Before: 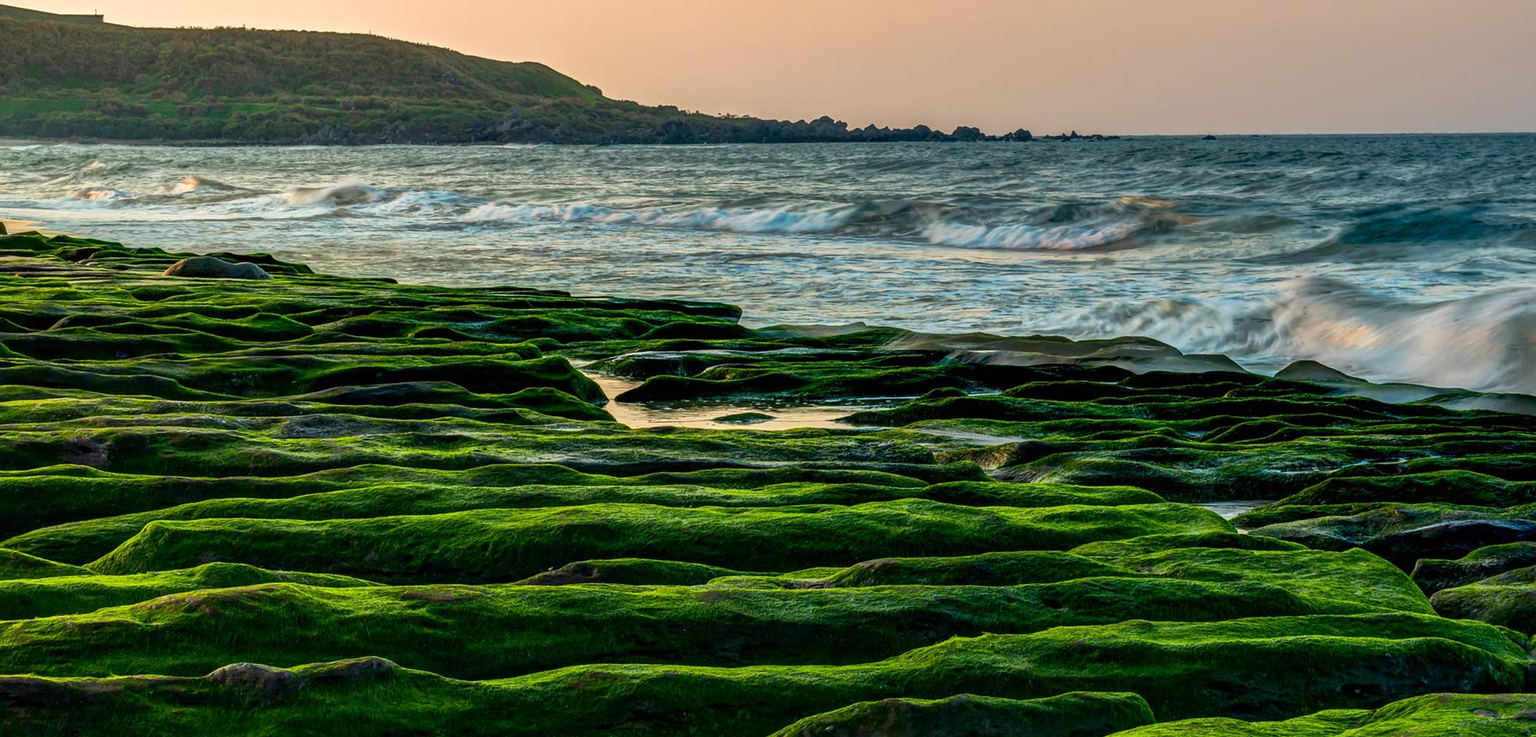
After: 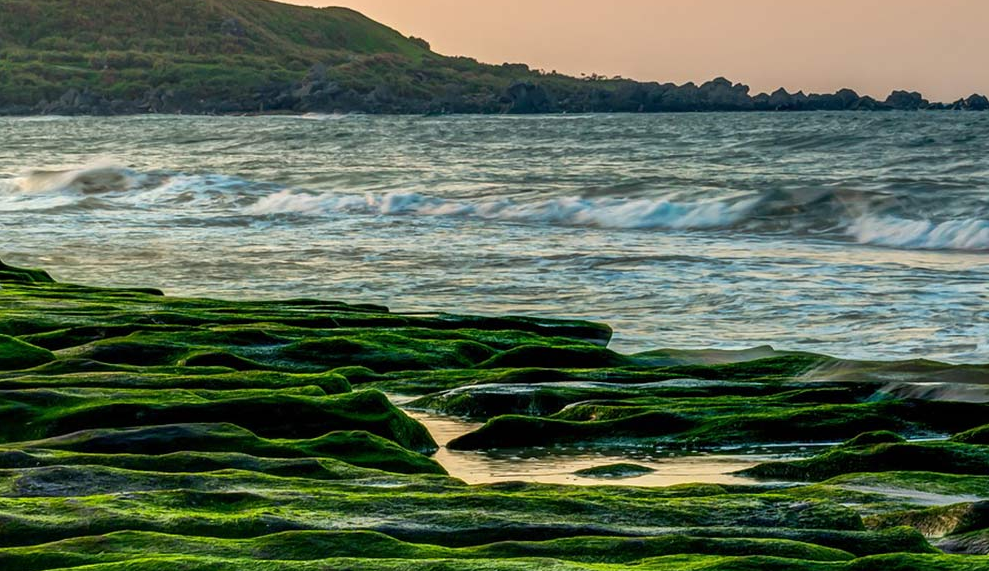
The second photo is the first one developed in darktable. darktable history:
crop: left 17.722%, top 7.757%, right 32.795%, bottom 32.702%
